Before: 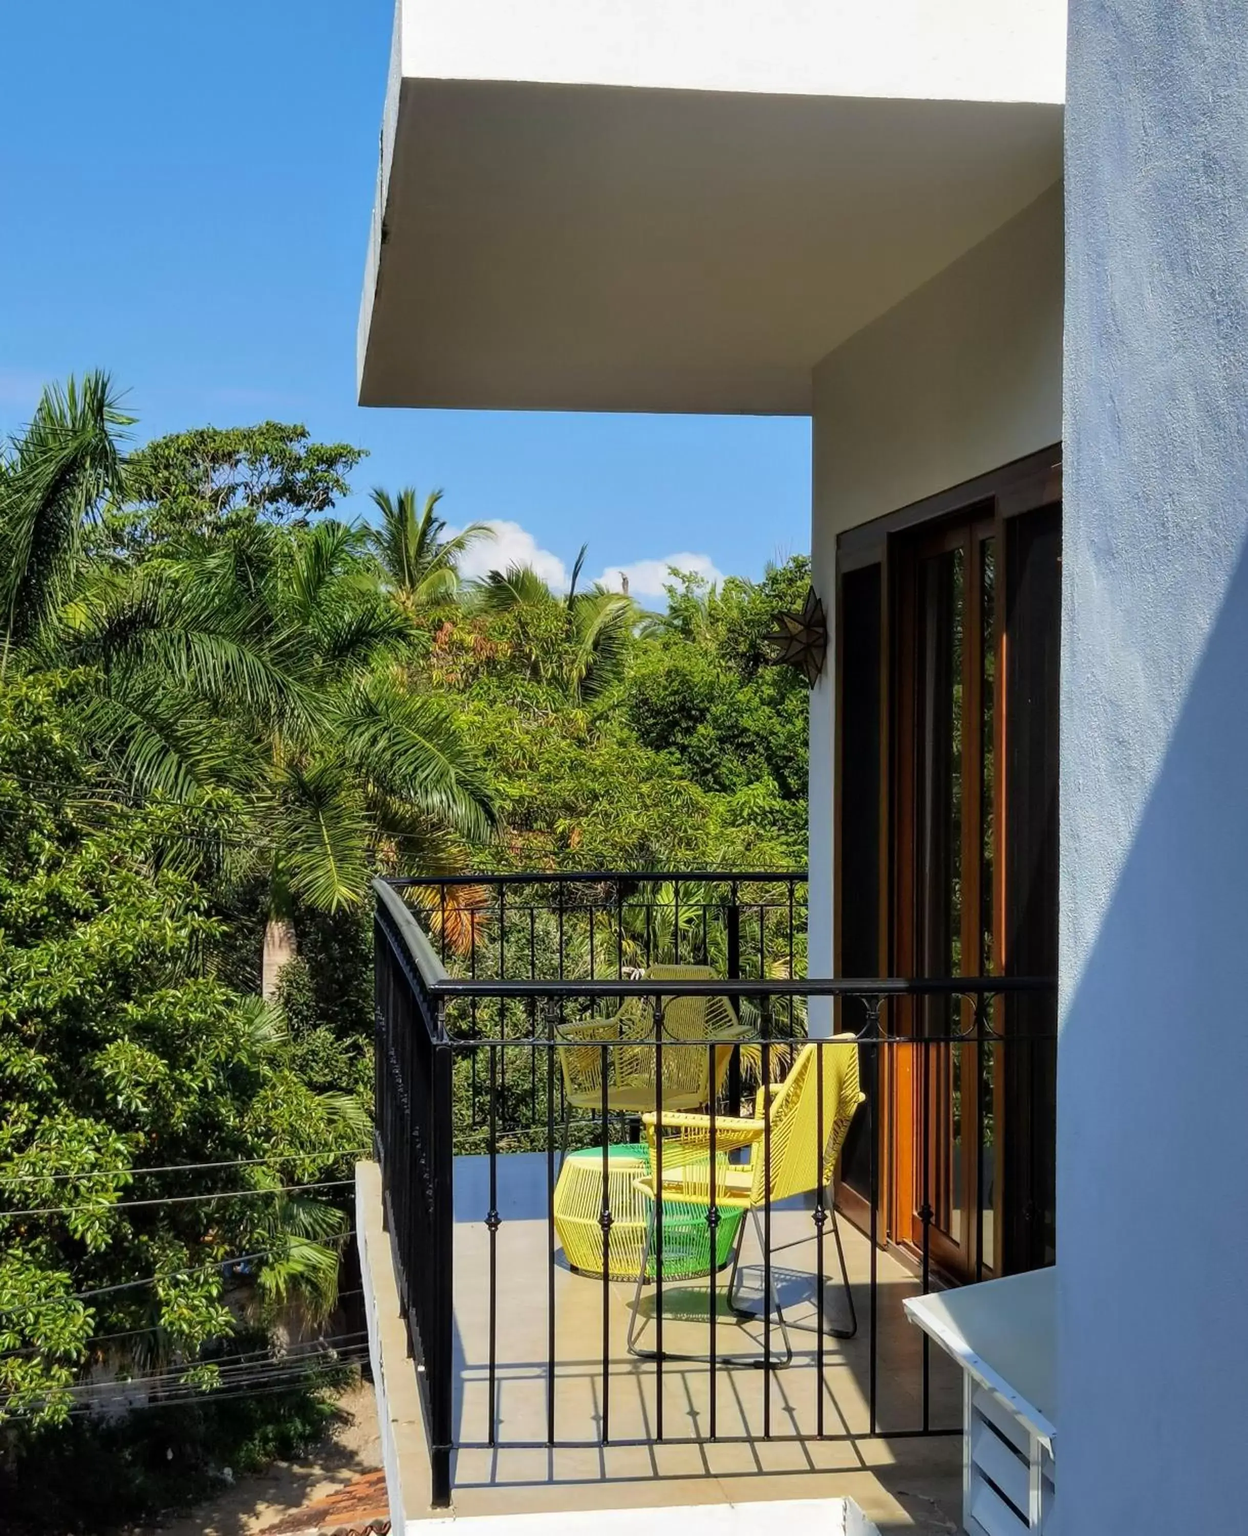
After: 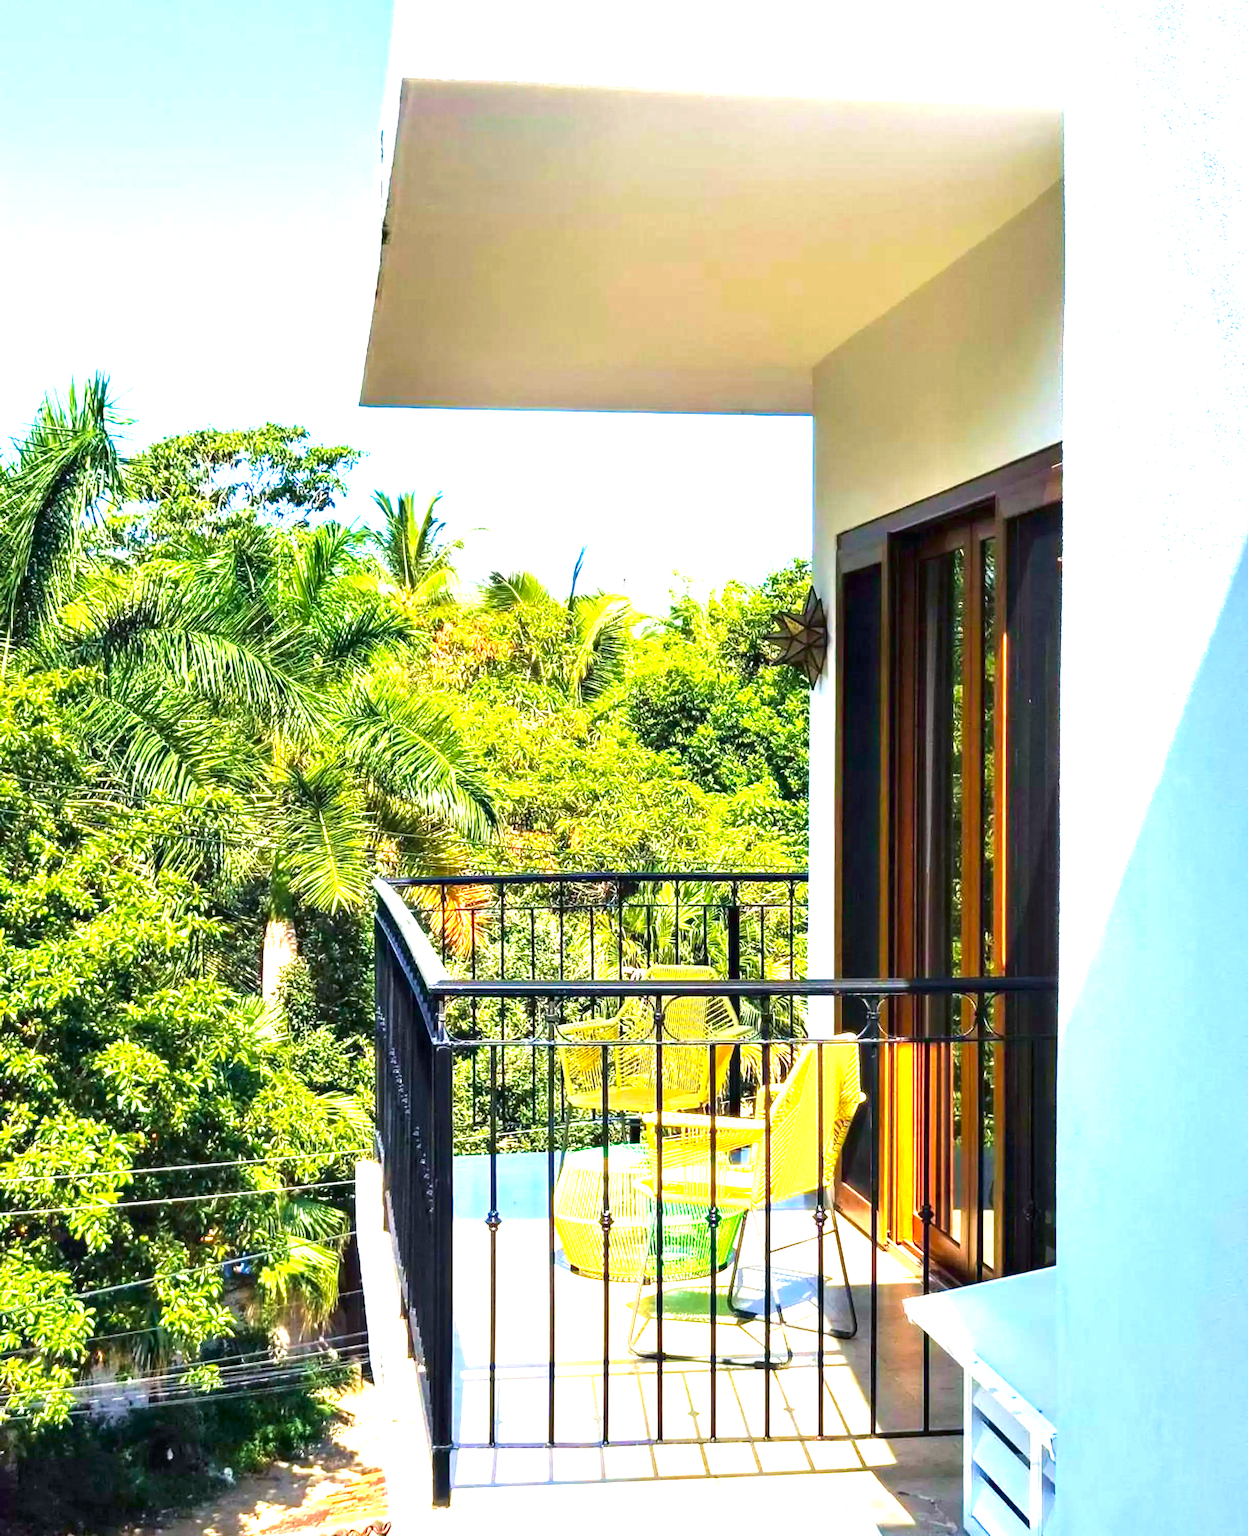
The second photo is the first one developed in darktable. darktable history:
color balance rgb: shadows lift › chroma 0.757%, shadows lift › hue 112.9°, power › chroma 1.01%, power › hue 254.74°, perceptual saturation grading › global saturation 30.88%, perceptual brilliance grading › highlights 9.846%, perceptual brilliance grading › mid-tones 5.374%, global vibrance 9.152%
velvia: strength 39.86%
exposure: black level correction 0, exposure 2.093 EV, compensate highlight preservation false
